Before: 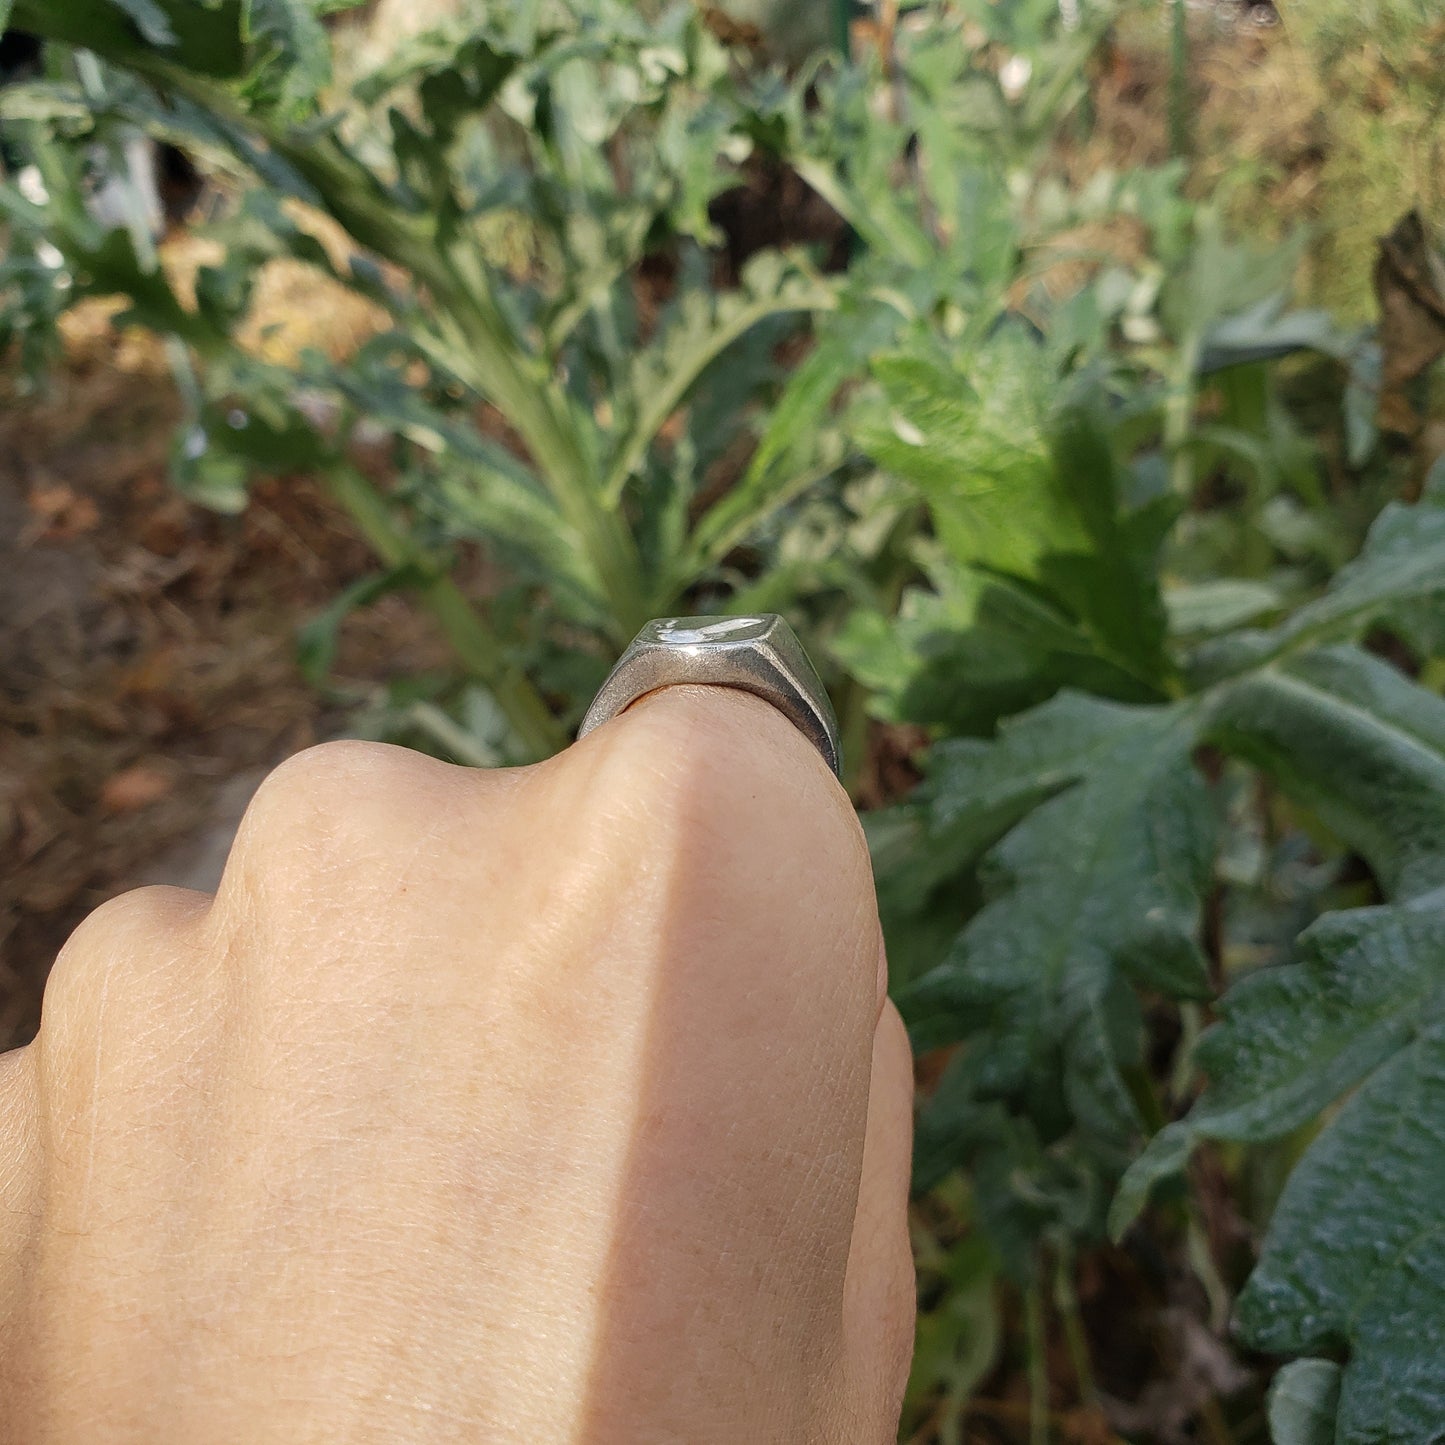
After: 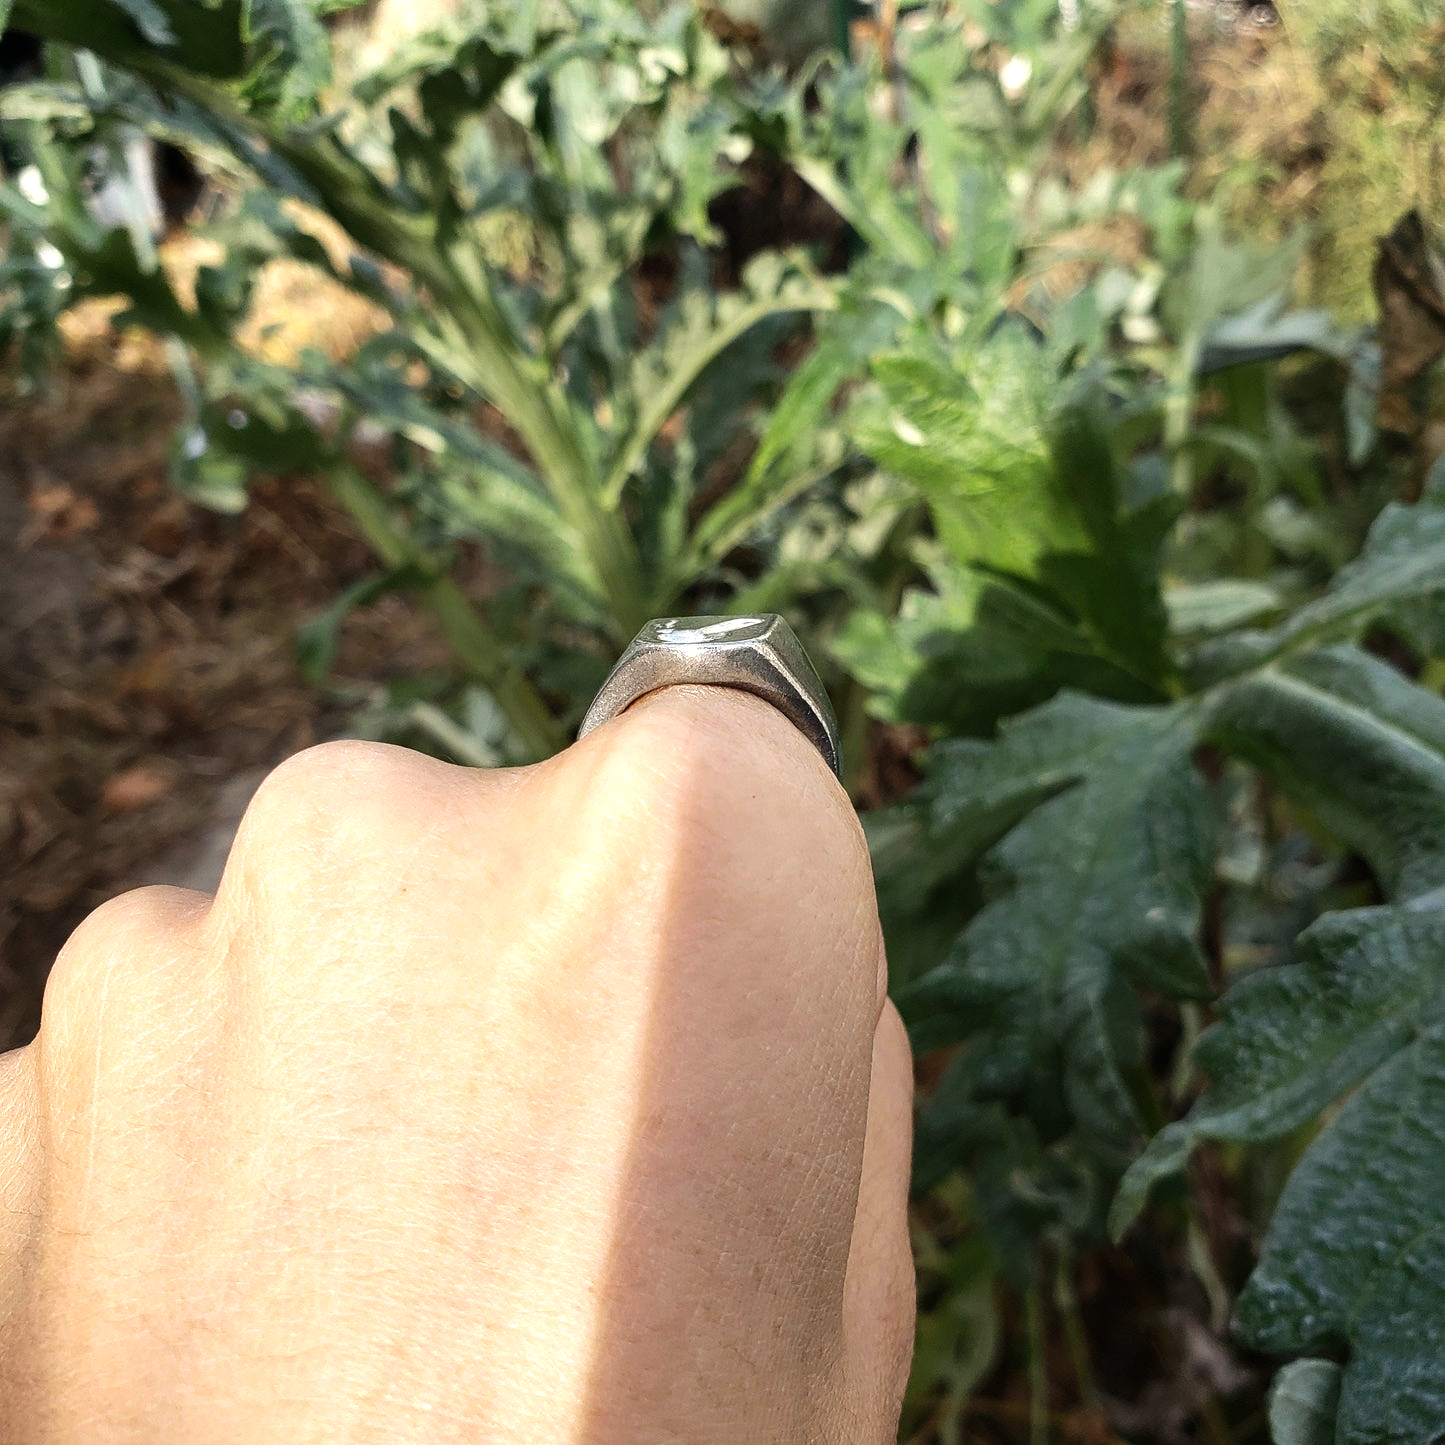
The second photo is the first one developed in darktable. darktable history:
tone equalizer: -8 EV -0.734 EV, -7 EV -0.692 EV, -6 EV -0.612 EV, -5 EV -0.401 EV, -3 EV 0.374 EV, -2 EV 0.6 EV, -1 EV 0.693 EV, +0 EV 0.767 EV, edges refinement/feathering 500, mask exposure compensation -1.57 EV, preserve details no
